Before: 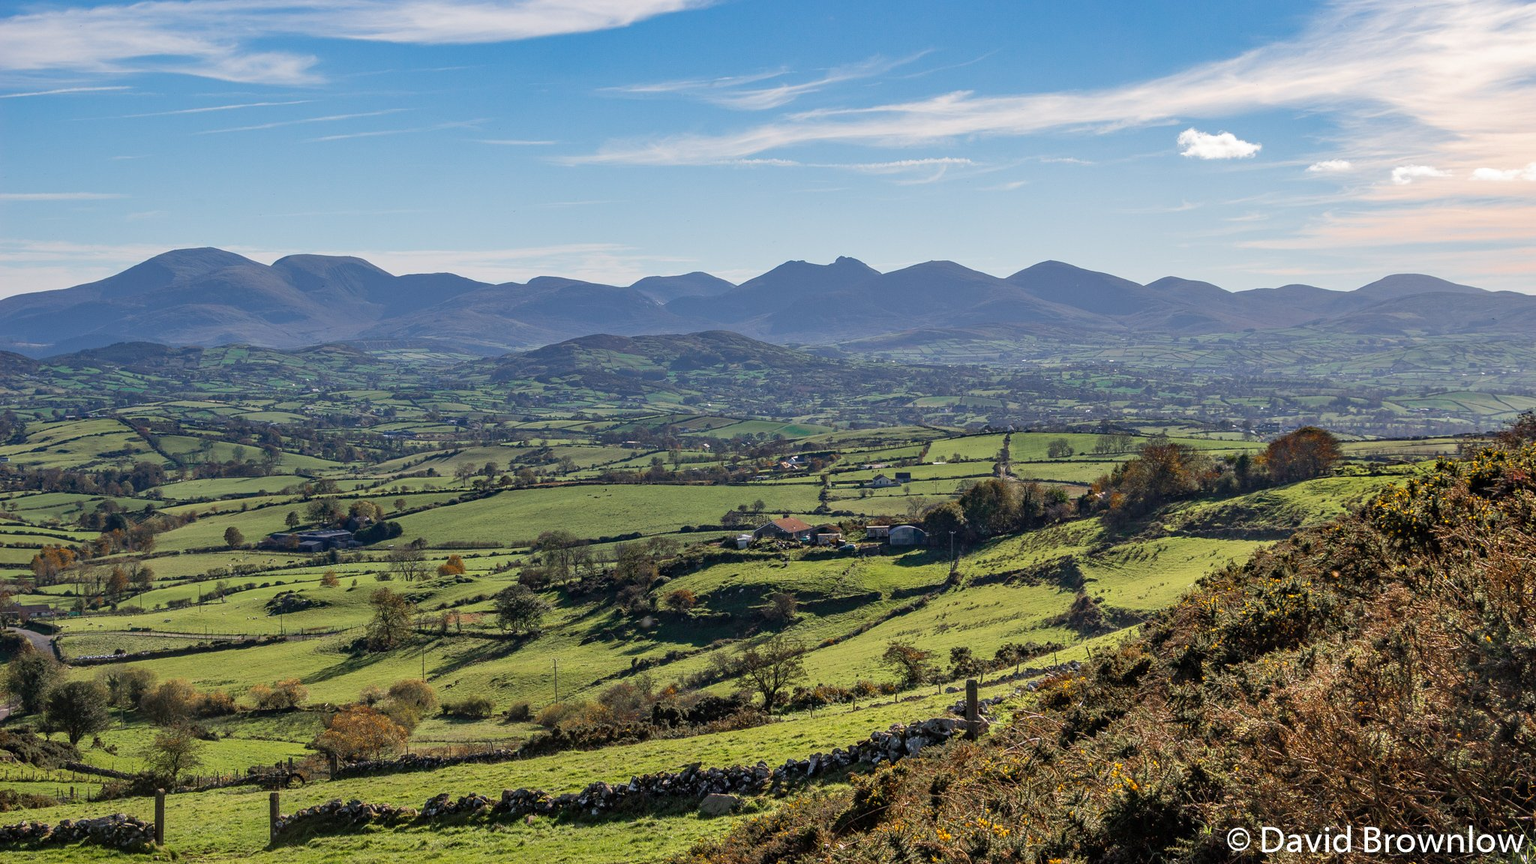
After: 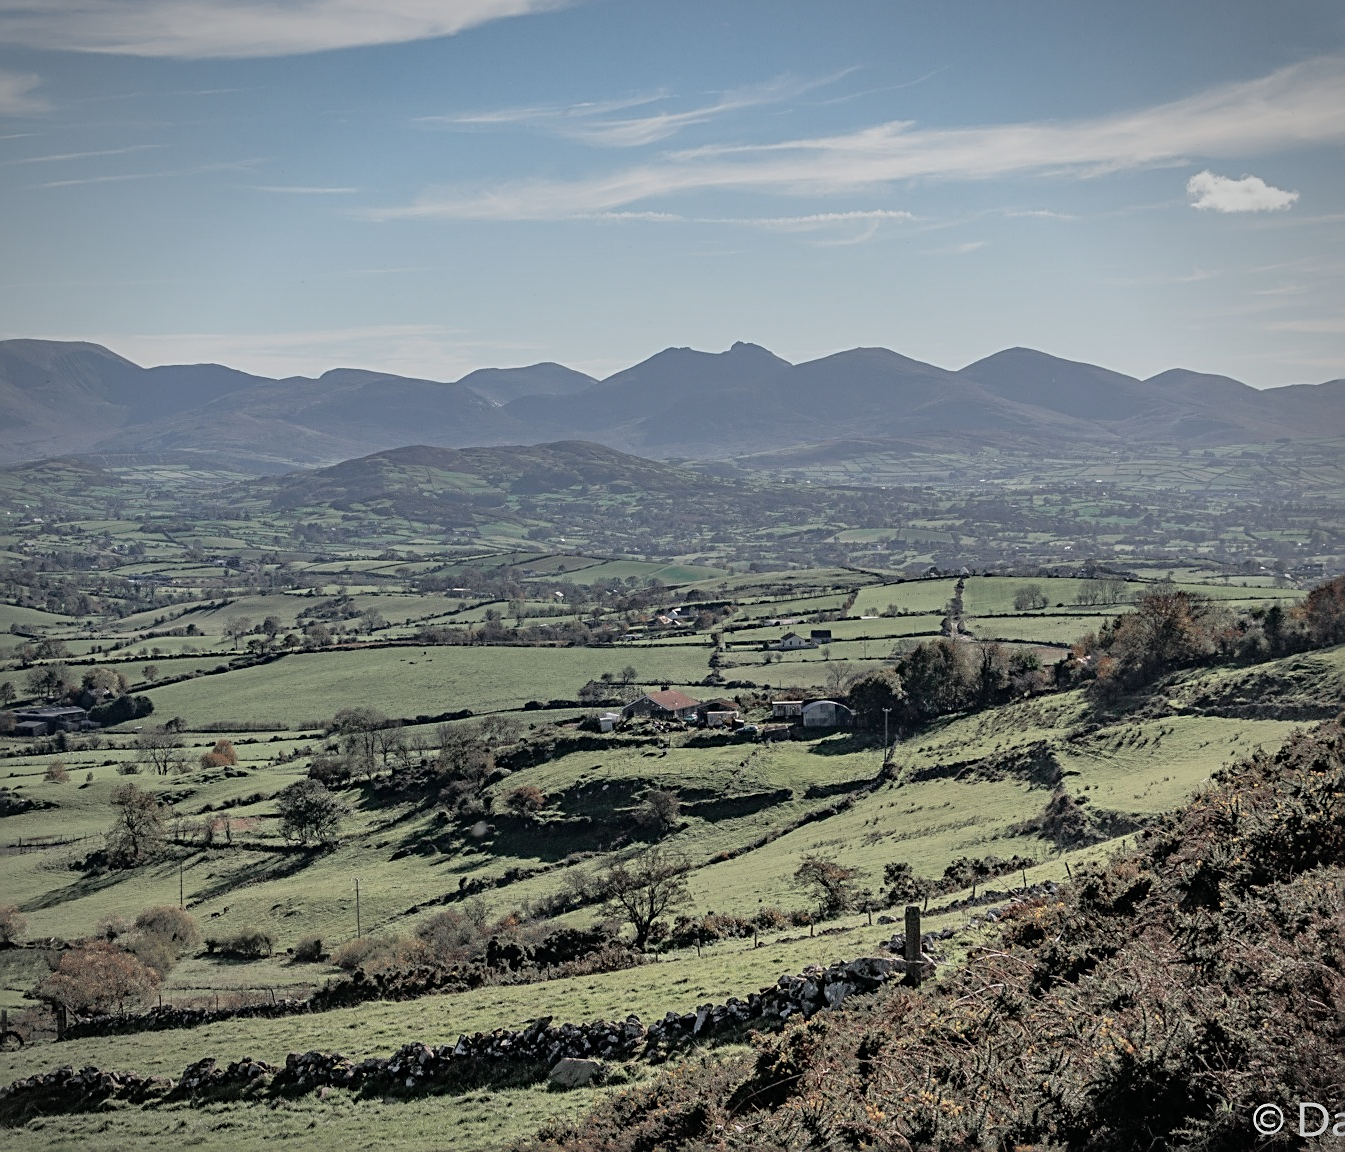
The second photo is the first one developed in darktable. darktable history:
sharpen: radius 2.71, amount 0.676
contrast brightness saturation: brightness 0.184, saturation -0.517
vignetting: brightness -0.411, saturation -0.302, width/height ratio 1.097
crop and rotate: left 18.71%, right 15.588%
tone curve: curves: ch0 [(0, 0) (0.126, 0.061) (0.362, 0.382) (0.498, 0.498) (0.706, 0.712) (1, 1)]; ch1 [(0, 0) (0.5, 0.497) (0.55, 0.578) (1, 1)]; ch2 [(0, 0) (0.44, 0.424) (0.489, 0.486) (0.537, 0.538) (1, 1)], color space Lab, independent channels, preserve colors none
contrast equalizer: y [[0.5 ×4, 0.467, 0.376], [0.5 ×6], [0.5 ×6], [0 ×6], [0 ×6]]
exposure: exposure -0.593 EV, compensate exposure bias true, compensate highlight preservation false
